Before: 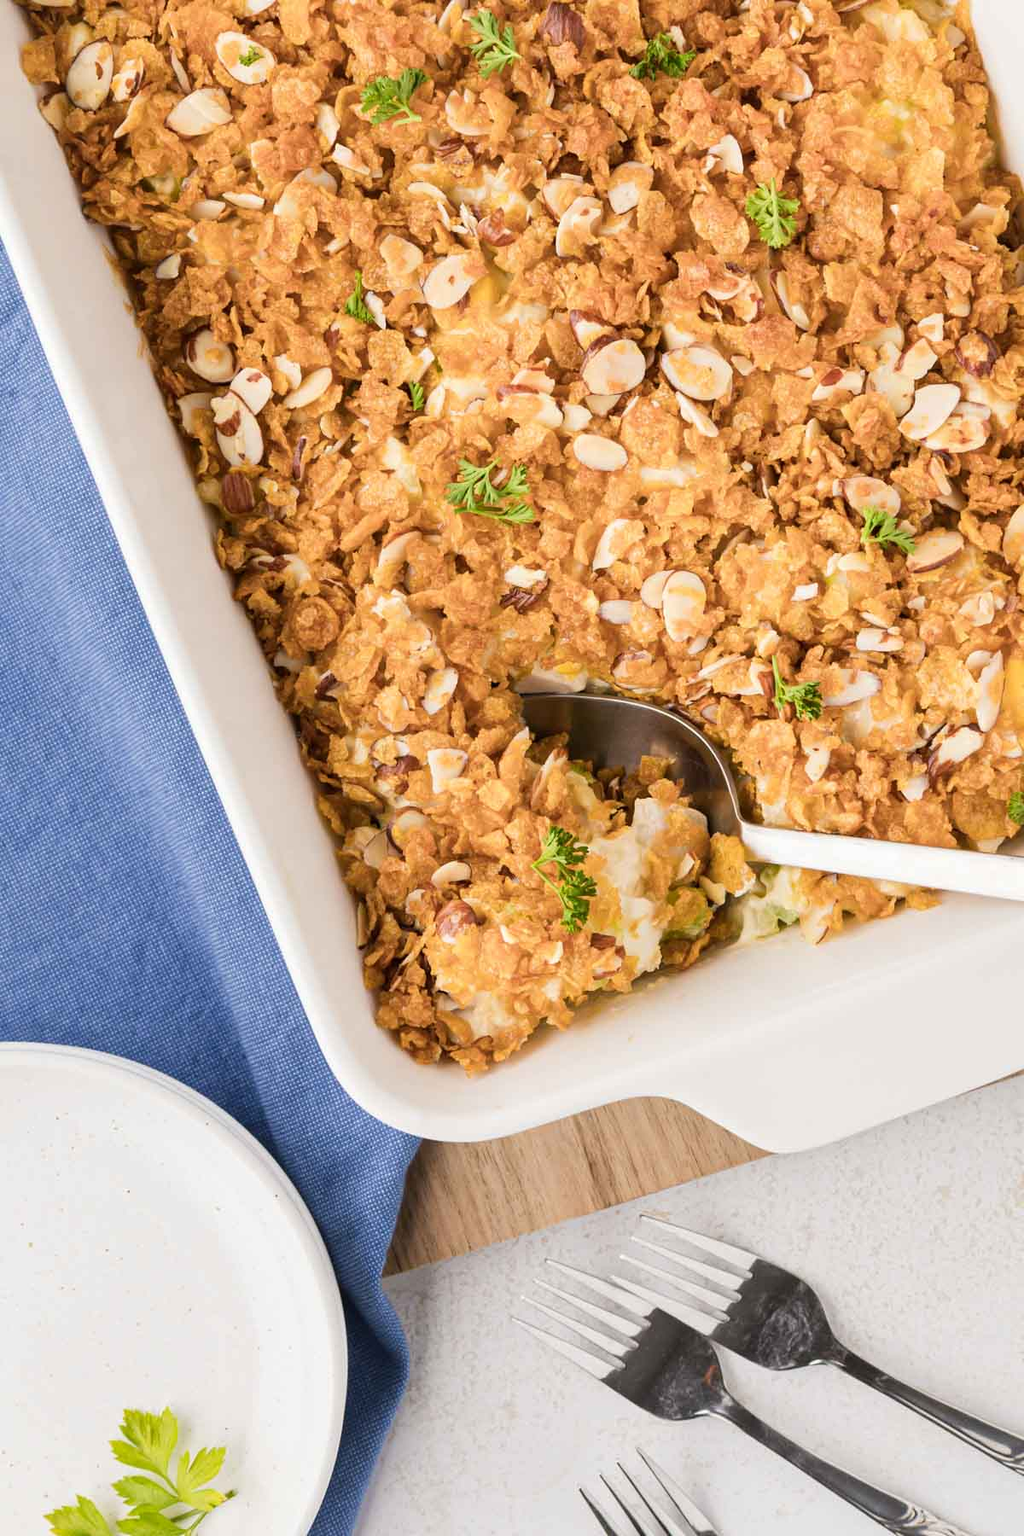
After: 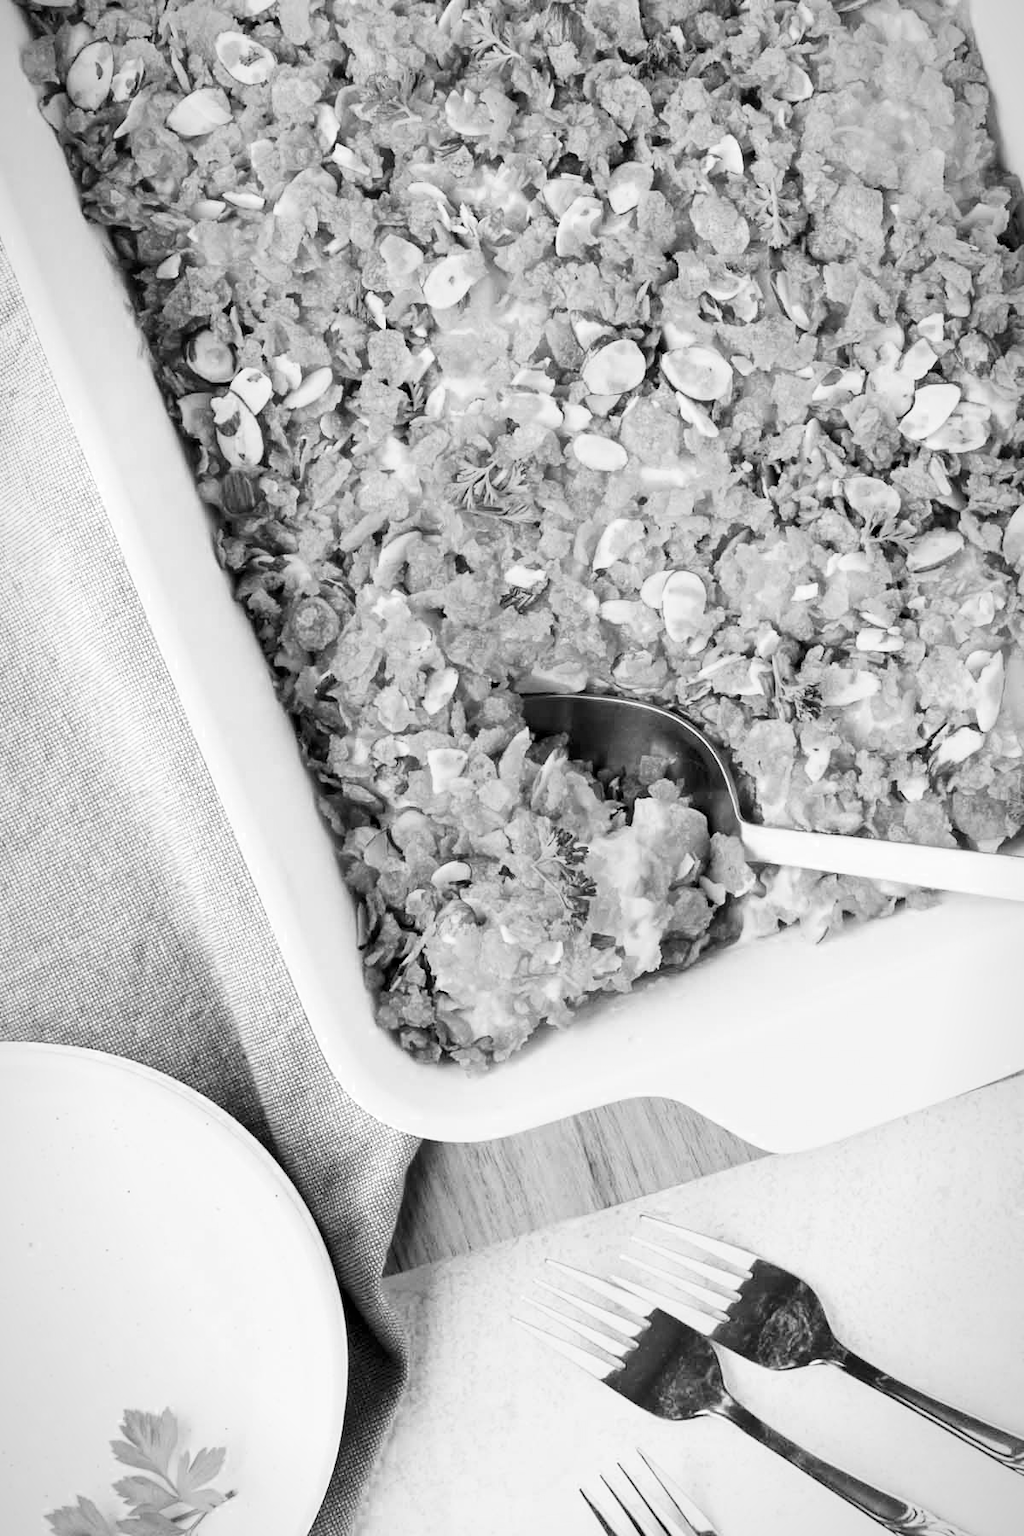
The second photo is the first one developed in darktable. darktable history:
color zones: curves: ch0 [(0, 0.613) (0.01, 0.613) (0.245, 0.448) (0.498, 0.529) (0.642, 0.665) (0.879, 0.777) (0.99, 0.613)]; ch1 [(0, 0) (0.143, 0) (0.286, 0) (0.429, 0) (0.571, 0) (0.714, 0) (0.857, 0)]
exposure: black level correction 0.009, exposure 0.017 EV, compensate highlight preservation false
vignetting: fall-off start 96.79%, fall-off radius 98.69%, brightness -0.627, saturation -0.682, width/height ratio 0.613, unbound false
base curve: curves: ch0 [(0, 0) (0.028, 0.03) (0.121, 0.232) (0.46, 0.748) (0.859, 0.968) (1, 1)], preserve colors none
tone equalizer: -8 EV 0.258 EV, -7 EV 0.426 EV, -6 EV 0.422 EV, -5 EV 0.288 EV, -3 EV -0.268 EV, -2 EV -0.447 EV, -1 EV -0.439 EV, +0 EV -0.224 EV
